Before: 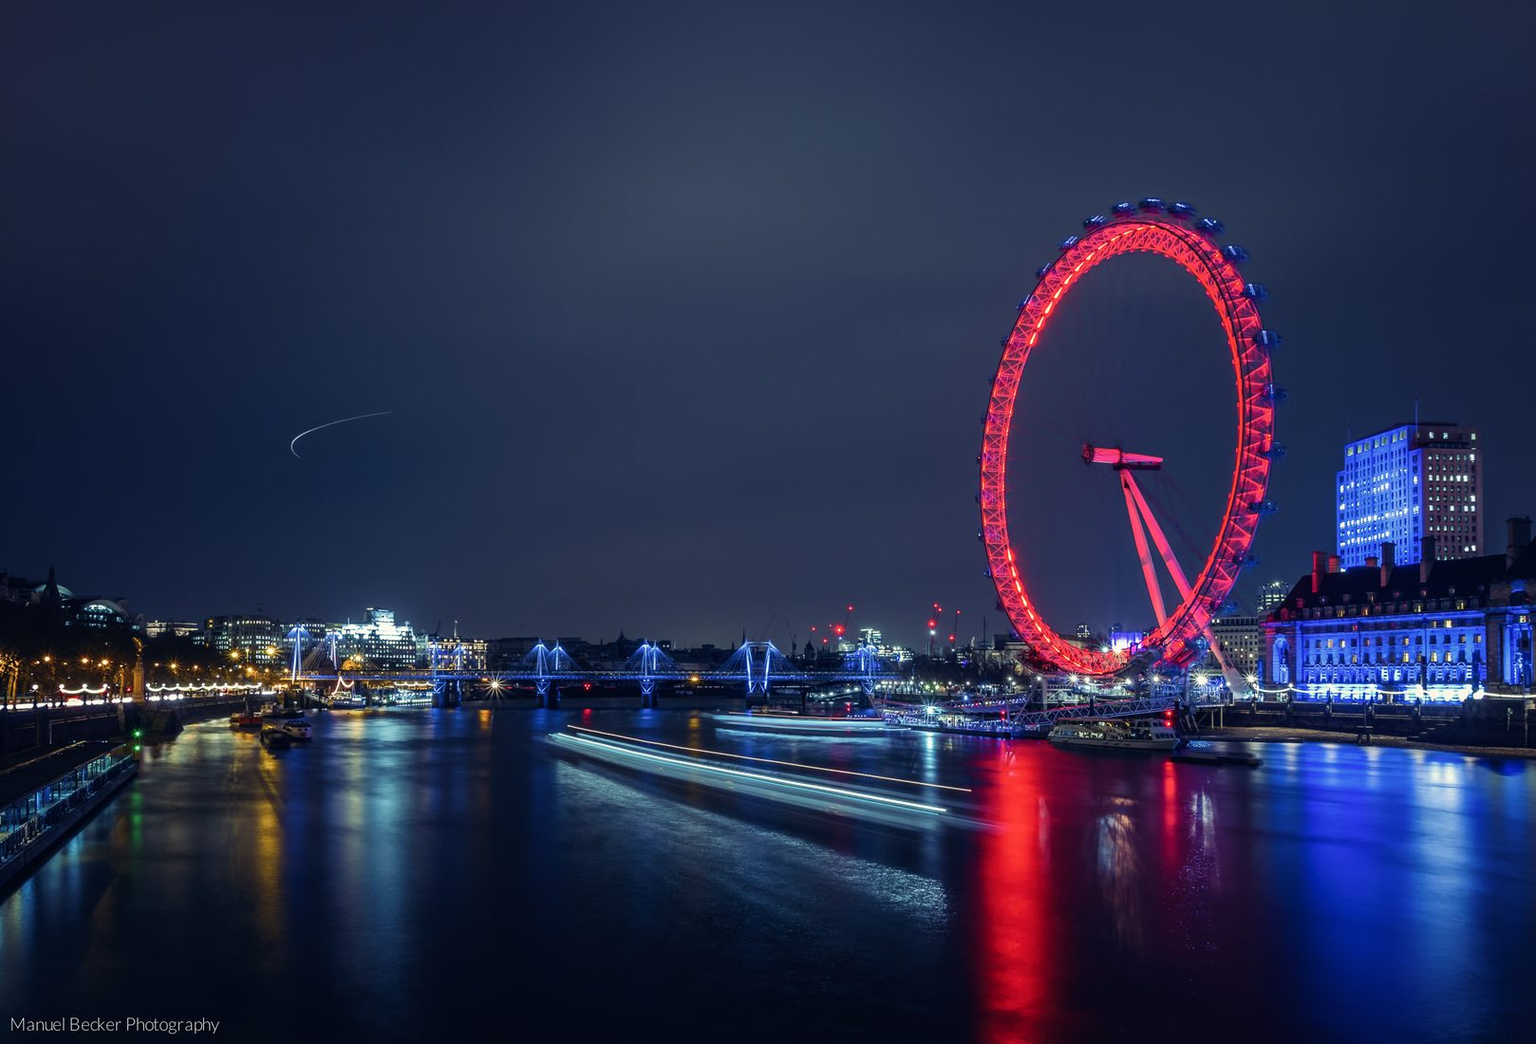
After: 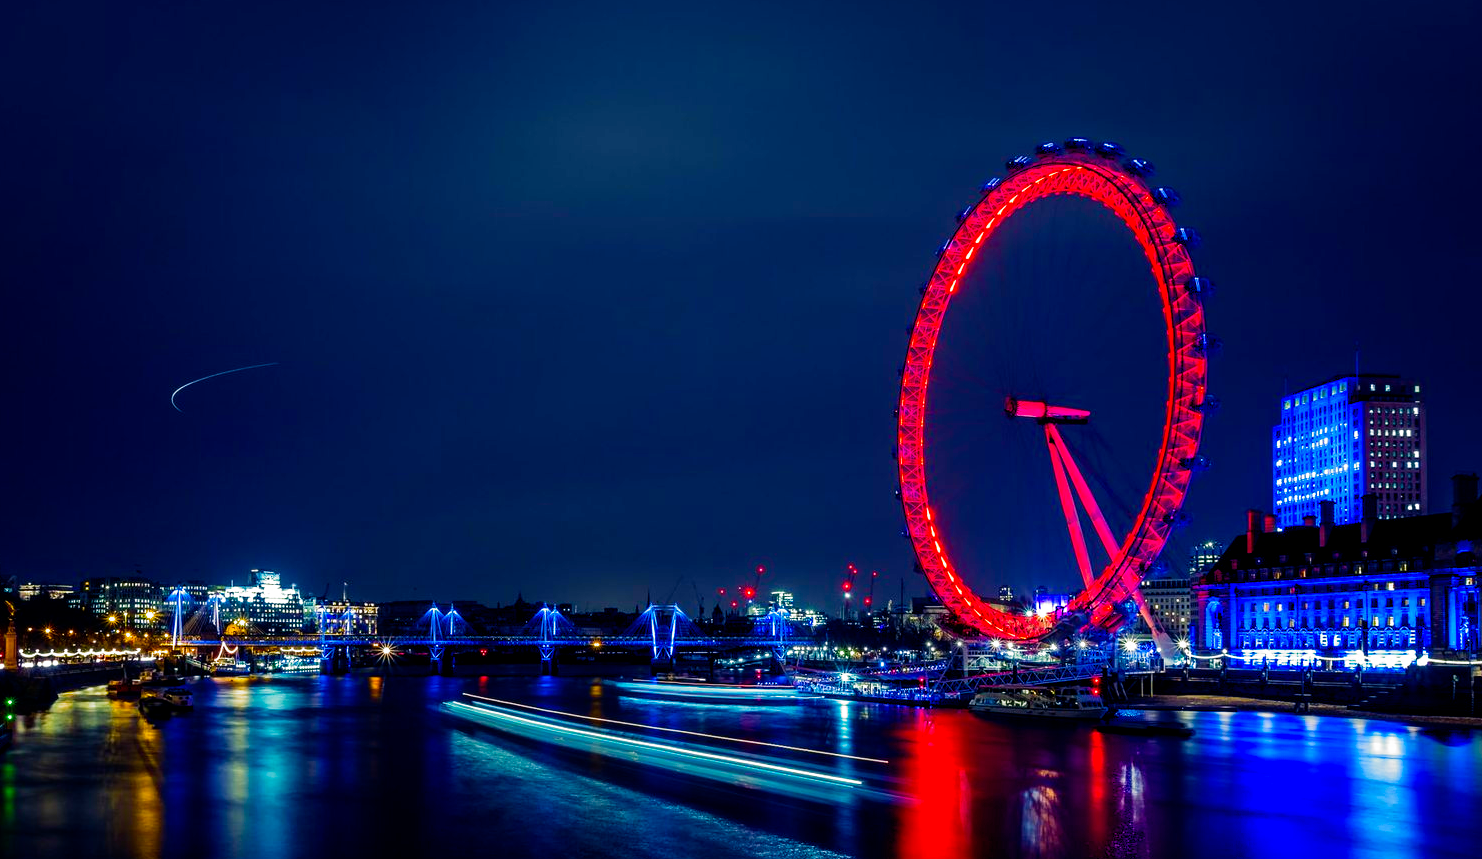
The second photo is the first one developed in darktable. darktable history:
color balance rgb: highlights gain › chroma 2.996%, highlights gain › hue 78.49°, perceptual saturation grading › global saturation 19.298%, global vibrance 50.388%
crop: left 8.399%, top 6.527%, bottom 15.295%
filmic rgb: black relative exposure -8.28 EV, white relative exposure 2.2 EV, target white luminance 99.88%, hardness 7.11, latitude 75.5%, contrast 1.32, highlights saturation mix -1.56%, shadows ↔ highlights balance 30.18%, add noise in highlights 0.001, preserve chrominance no, color science v3 (2019), use custom middle-gray values true, contrast in highlights soft
